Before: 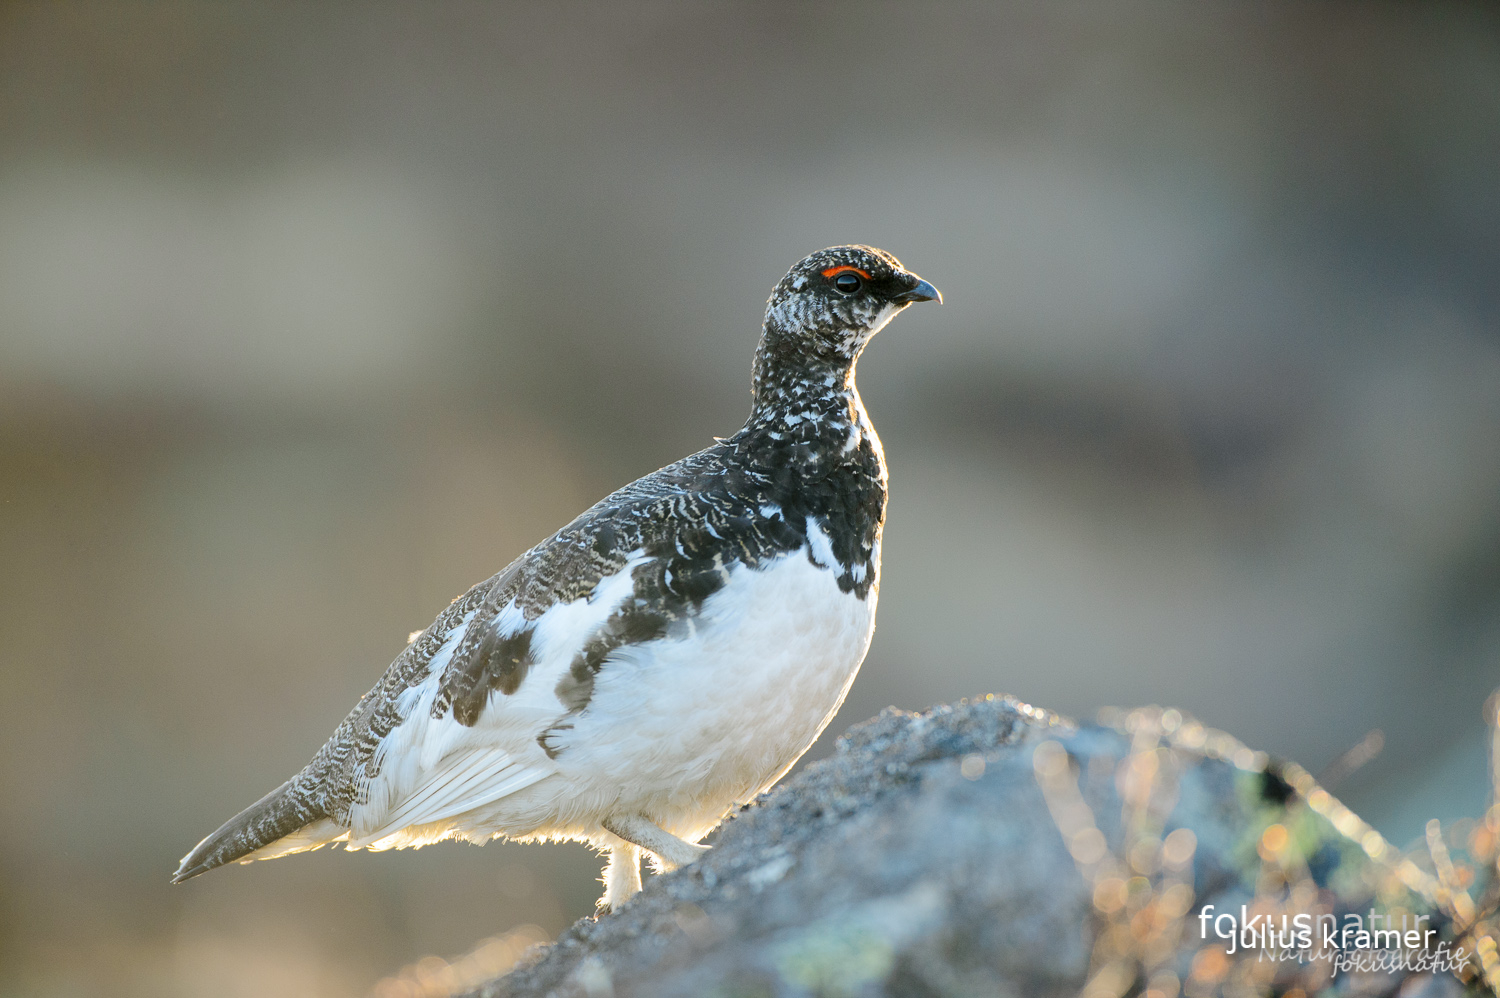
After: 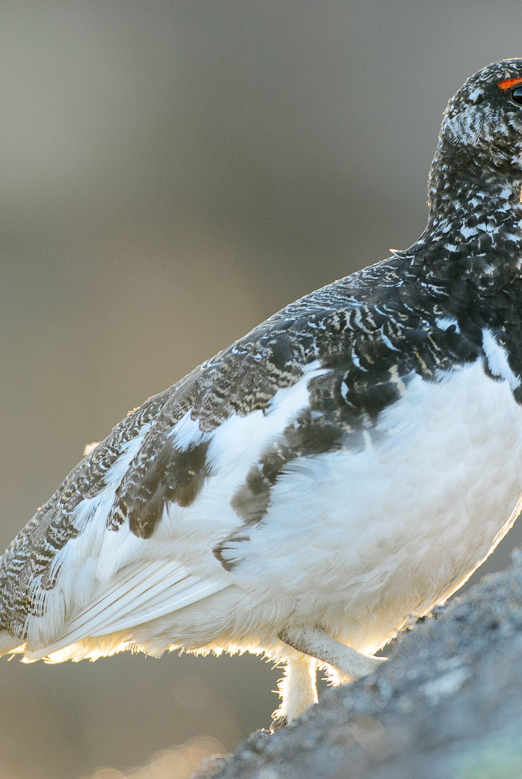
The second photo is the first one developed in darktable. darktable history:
crop and rotate: left 21.652%, top 18.855%, right 43.487%, bottom 2.991%
